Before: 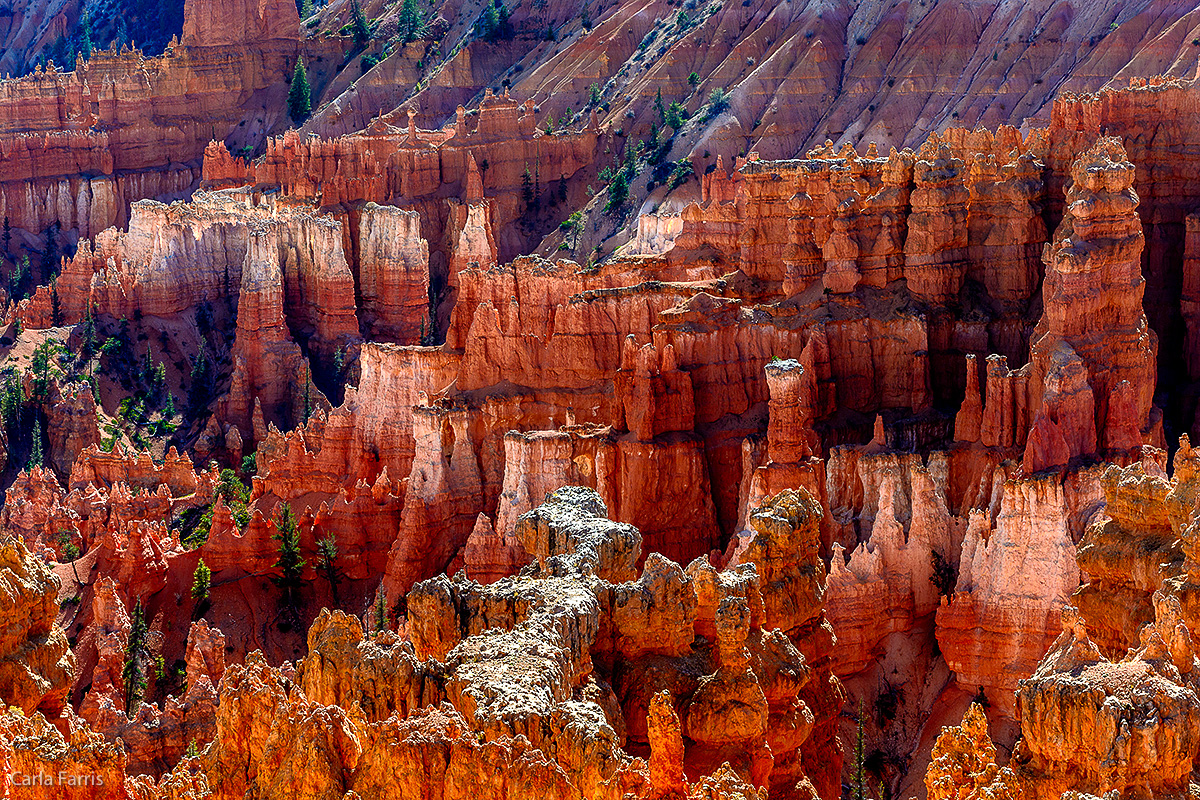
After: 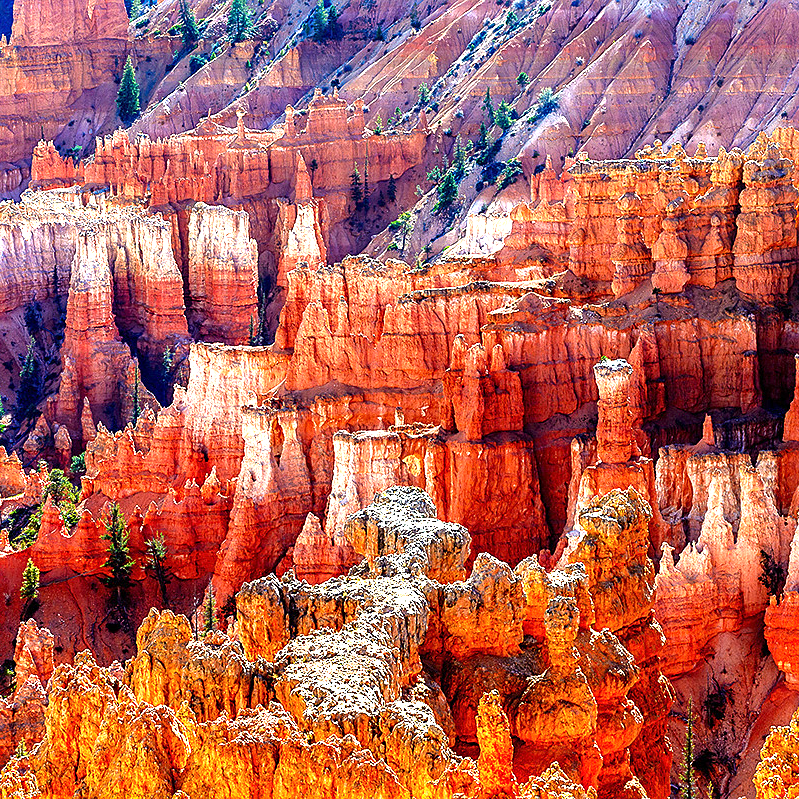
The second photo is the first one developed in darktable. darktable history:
exposure: exposure 1.25 EV, compensate exposure bias true, compensate highlight preservation false
sharpen: amount 0.2
crop and rotate: left 14.292%, right 19.041%
